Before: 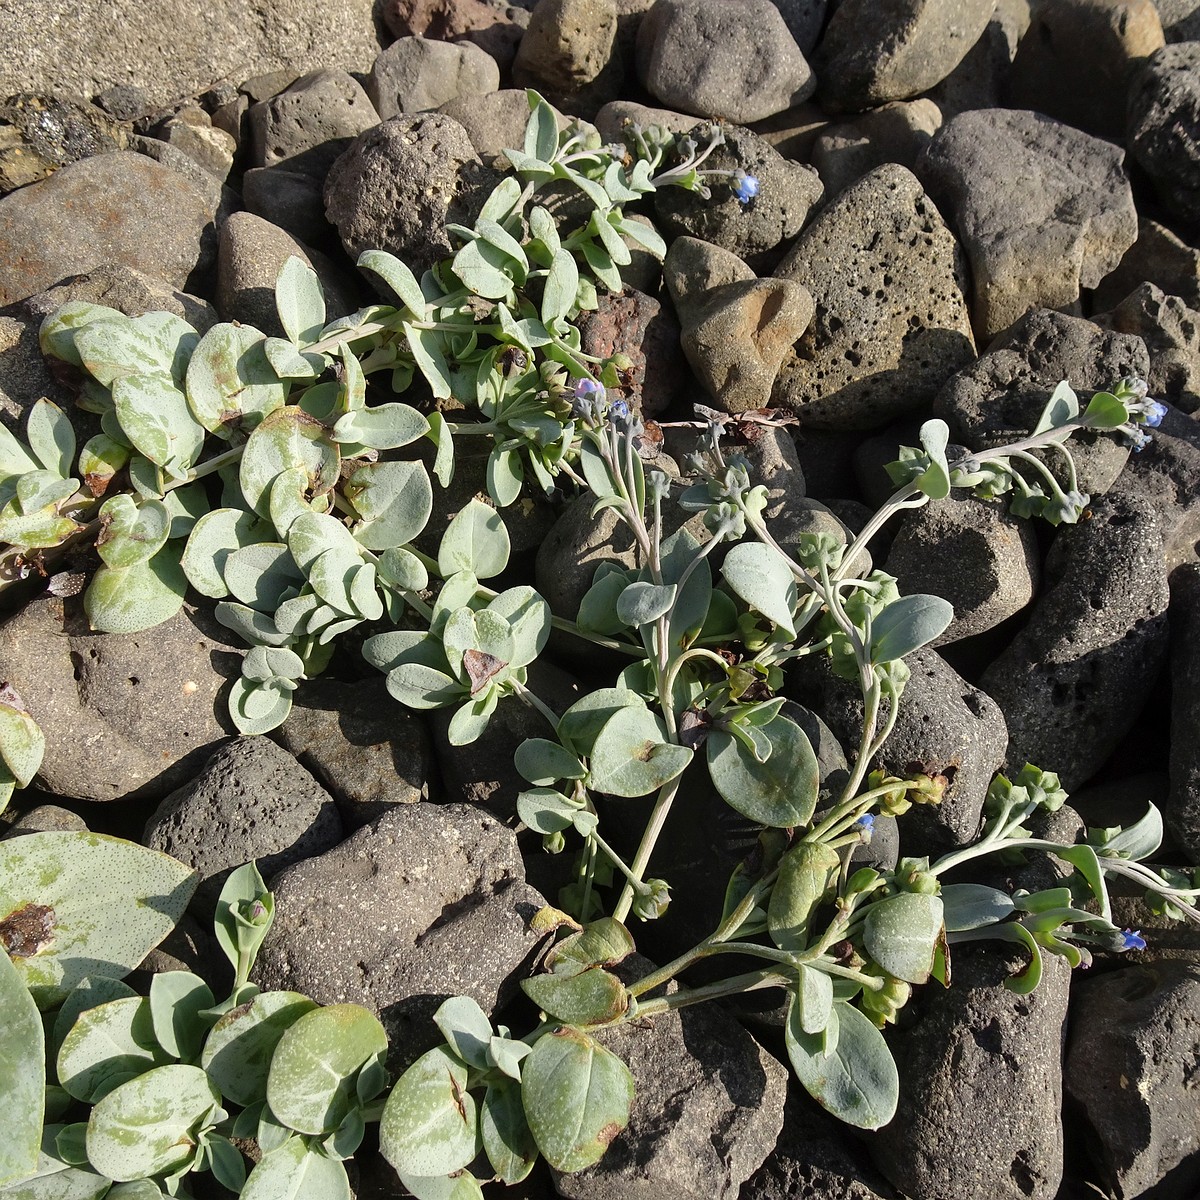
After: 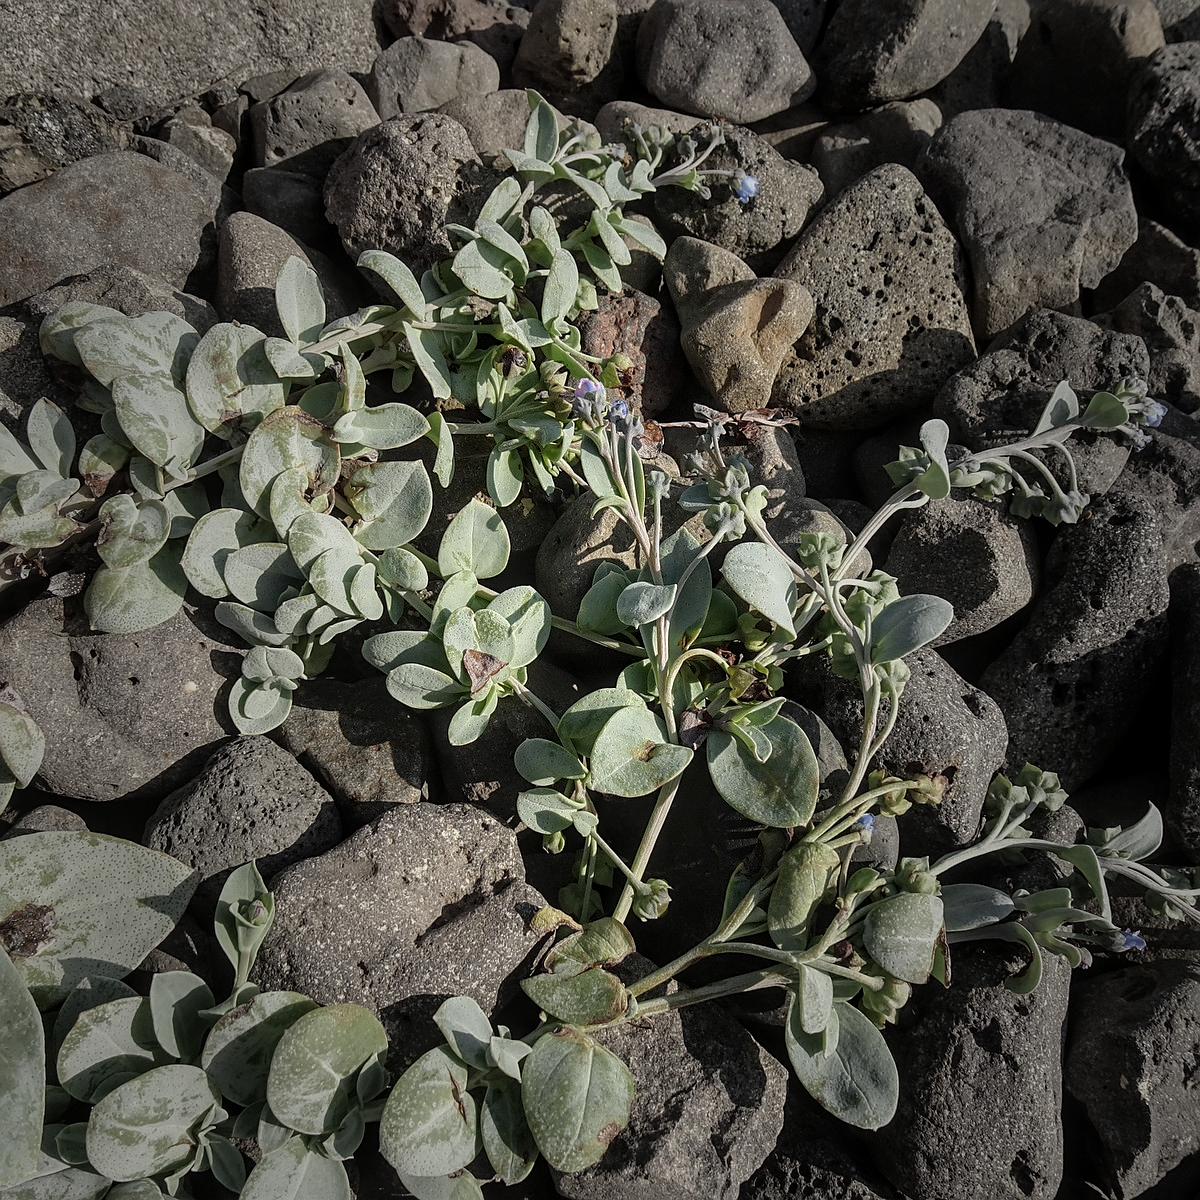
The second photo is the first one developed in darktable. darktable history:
local contrast: on, module defaults
vignetting: fall-off start 16.12%, fall-off radius 99.49%, brightness -0.575, width/height ratio 0.717, unbound false
sharpen: amount 0.214
